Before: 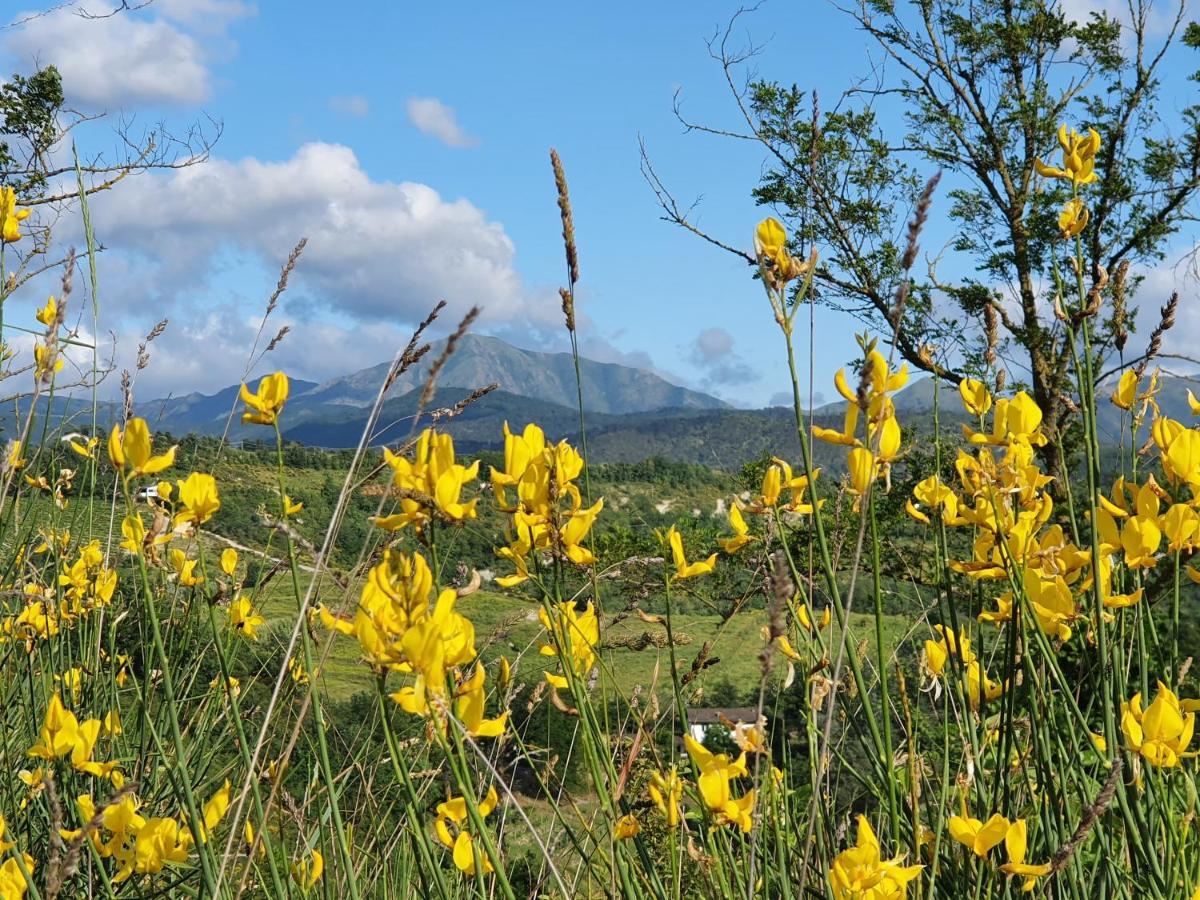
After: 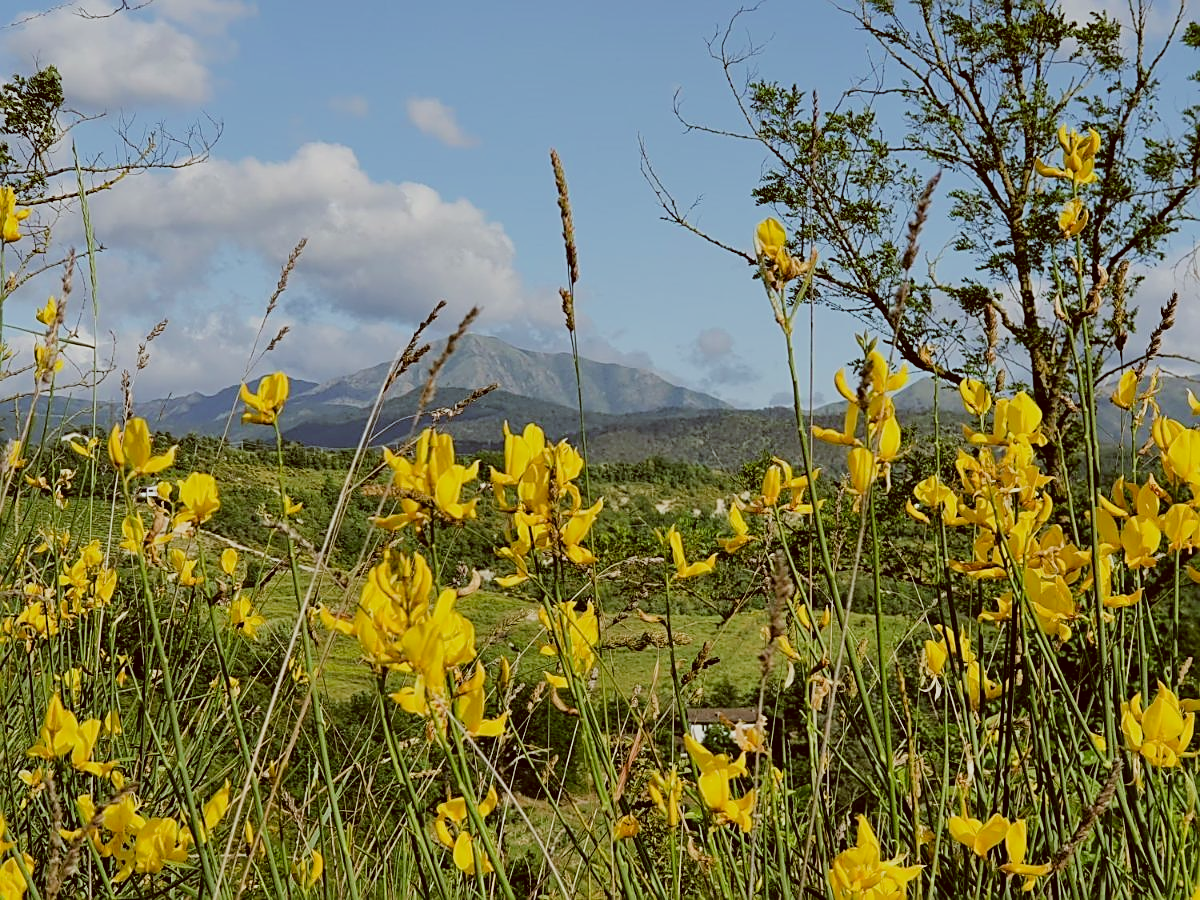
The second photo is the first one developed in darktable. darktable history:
white balance: red 0.986, blue 1.01
filmic rgb: black relative exposure -7.65 EV, white relative exposure 4.56 EV, hardness 3.61
sharpen: on, module defaults
color correction: highlights a* -0.482, highlights b* 0.161, shadows a* 4.66, shadows b* 20.72
